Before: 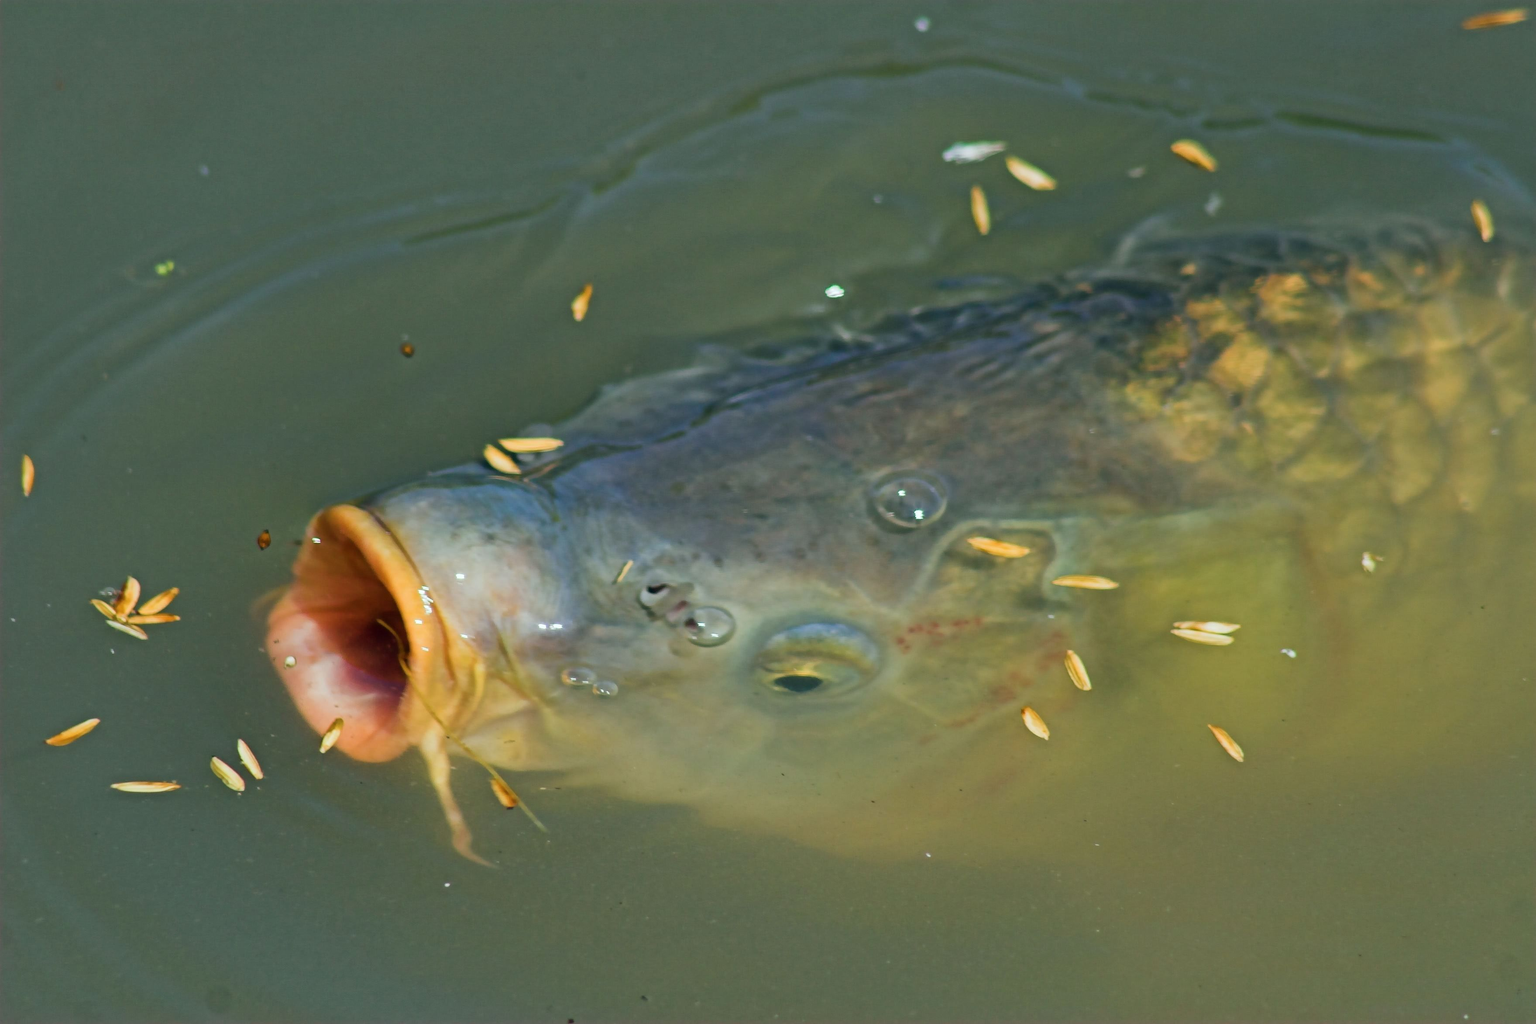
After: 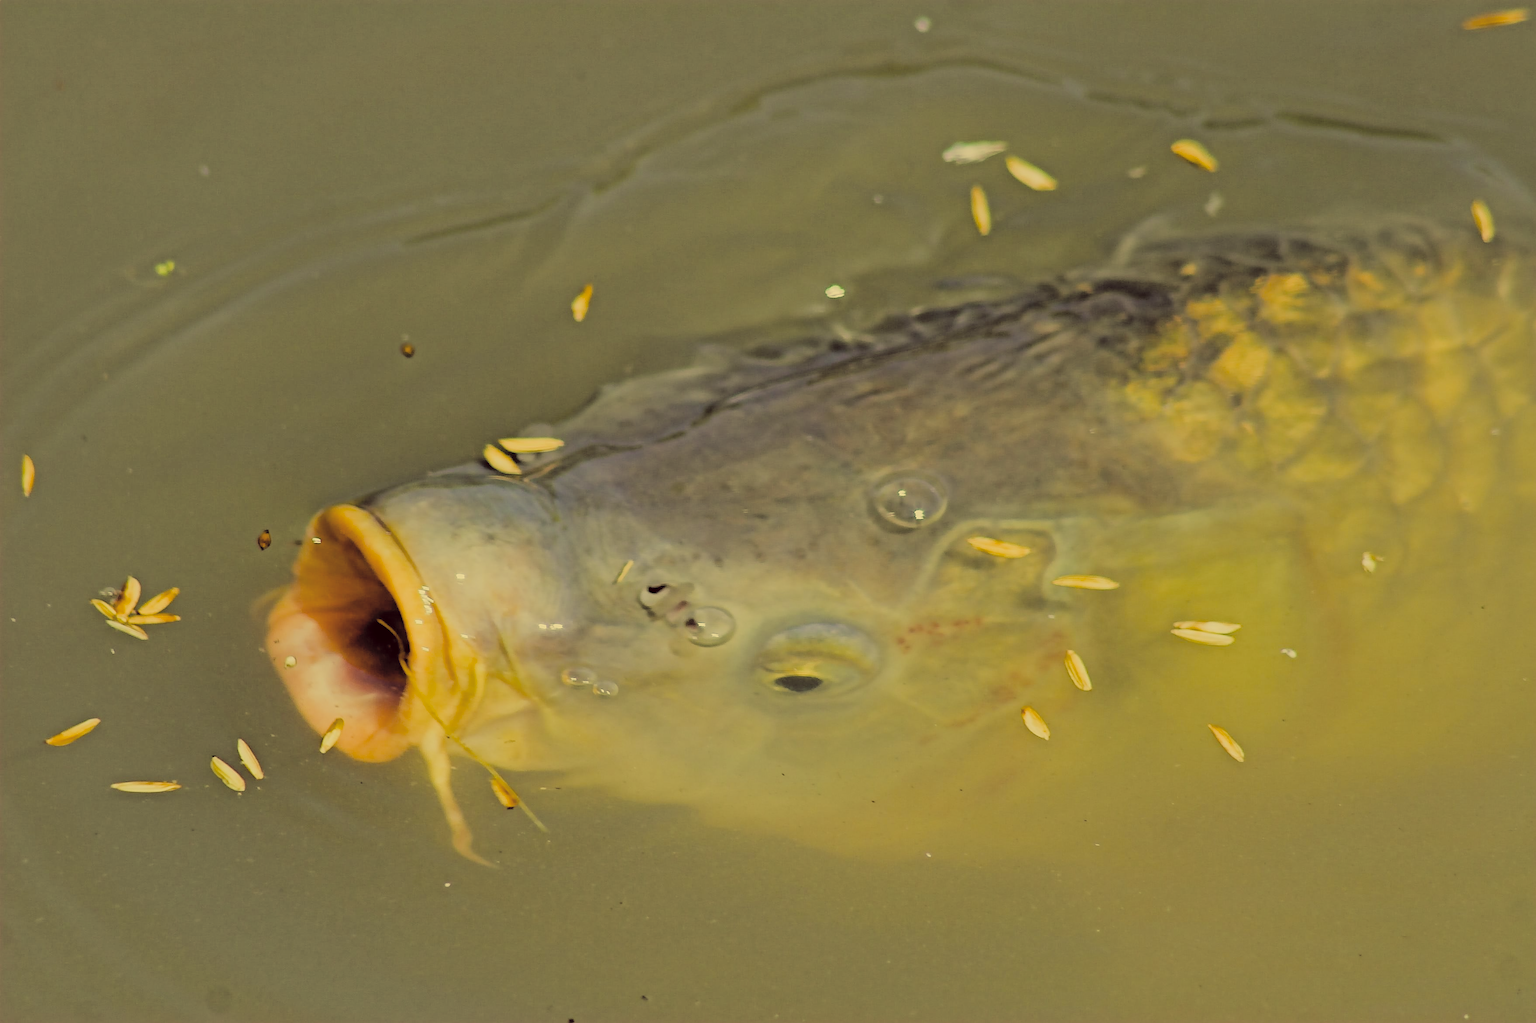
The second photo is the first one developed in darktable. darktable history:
sharpen: on, module defaults
filmic rgb: black relative exposure -4.4 EV, white relative exposure 5 EV, threshold 3 EV, hardness 2.23, latitude 40.06%, contrast 1.15, highlights saturation mix 10%, shadows ↔ highlights balance 1.04%, preserve chrominance RGB euclidean norm (legacy), color science v4 (2020), enable highlight reconstruction true
color correction: highlights a* -0.482, highlights b* 40, shadows a* 9.8, shadows b* -0.161
contrast brightness saturation: brightness 0.18, saturation -0.5
